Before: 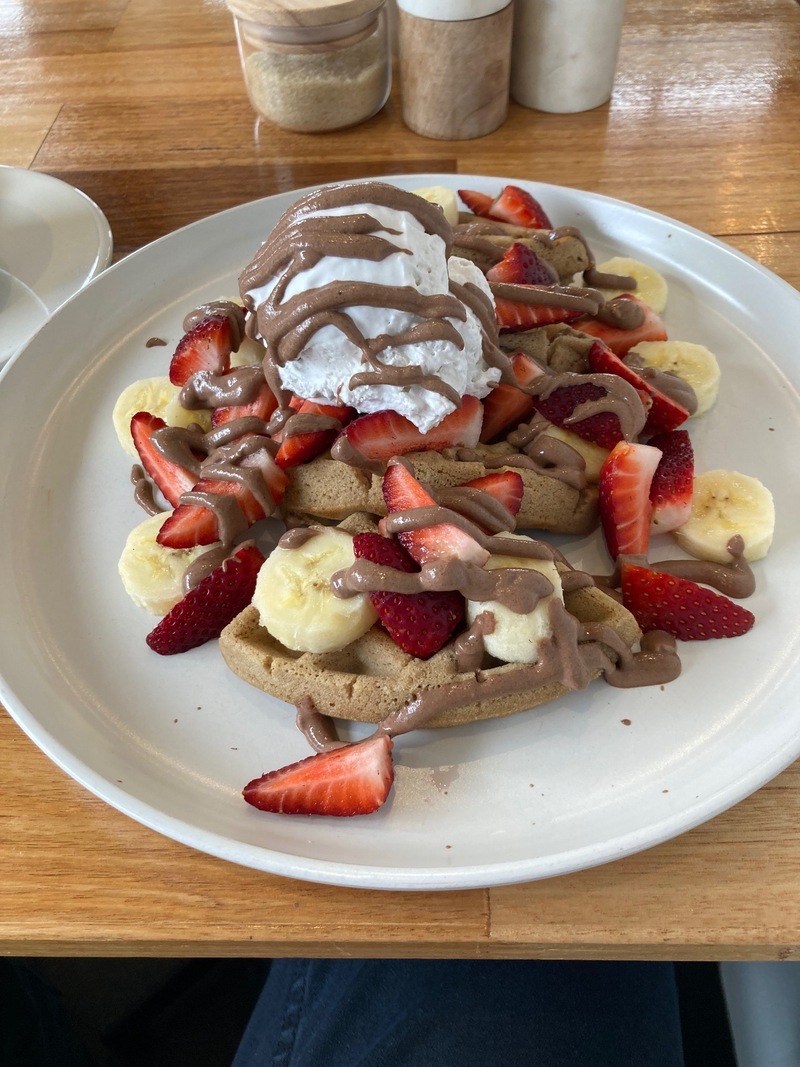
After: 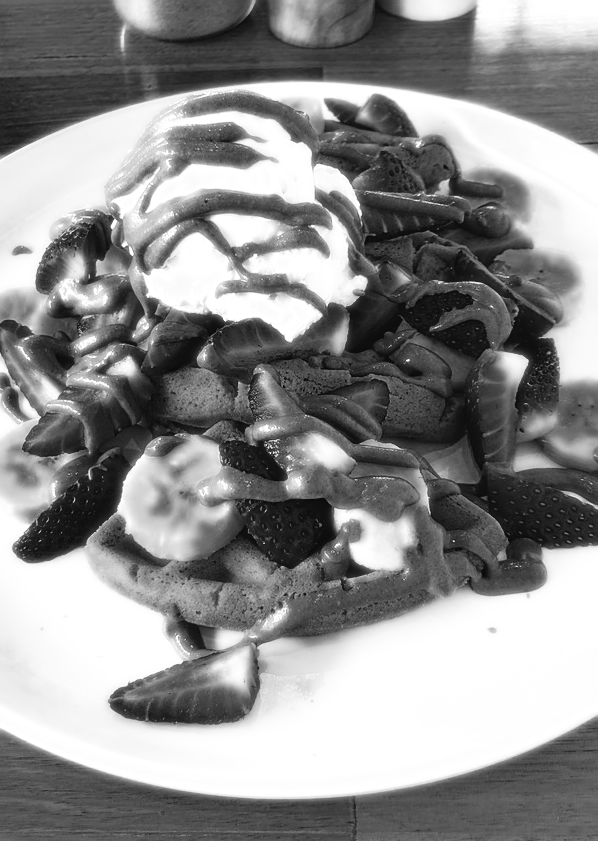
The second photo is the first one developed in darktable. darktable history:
crop: left 16.768%, top 8.653%, right 8.362%, bottom 12.485%
tone equalizer: on, module defaults
levels: levels [0, 0.478, 1]
sharpen: on, module defaults
tone curve: curves: ch0 [(0, 0.023) (0.104, 0.058) (0.21, 0.162) (0.469, 0.524) (0.579, 0.65) (0.725, 0.8) (0.858, 0.903) (1, 0.974)]; ch1 [(0, 0) (0.414, 0.395) (0.447, 0.447) (0.502, 0.501) (0.521, 0.512) (0.566, 0.566) (0.618, 0.61) (0.654, 0.642) (1, 1)]; ch2 [(0, 0) (0.369, 0.388) (0.437, 0.453) (0.492, 0.485) (0.524, 0.508) (0.553, 0.566) (0.583, 0.608) (1, 1)], color space Lab, independent channels, preserve colors none
color zones: curves: ch0 [(0.287, 0.048) (0.493, 0.484) (0.737, 0.816)]; ch1 [(0, 0) (0.143, 0) (0.286, 0) (0.429, 0) (0.571, 0) (0.714, 0) (0.857, 0)]
white balance: red 0.967, blue 1.049
bloom: size 0%, threshold 54.82%, strength 8.31%
